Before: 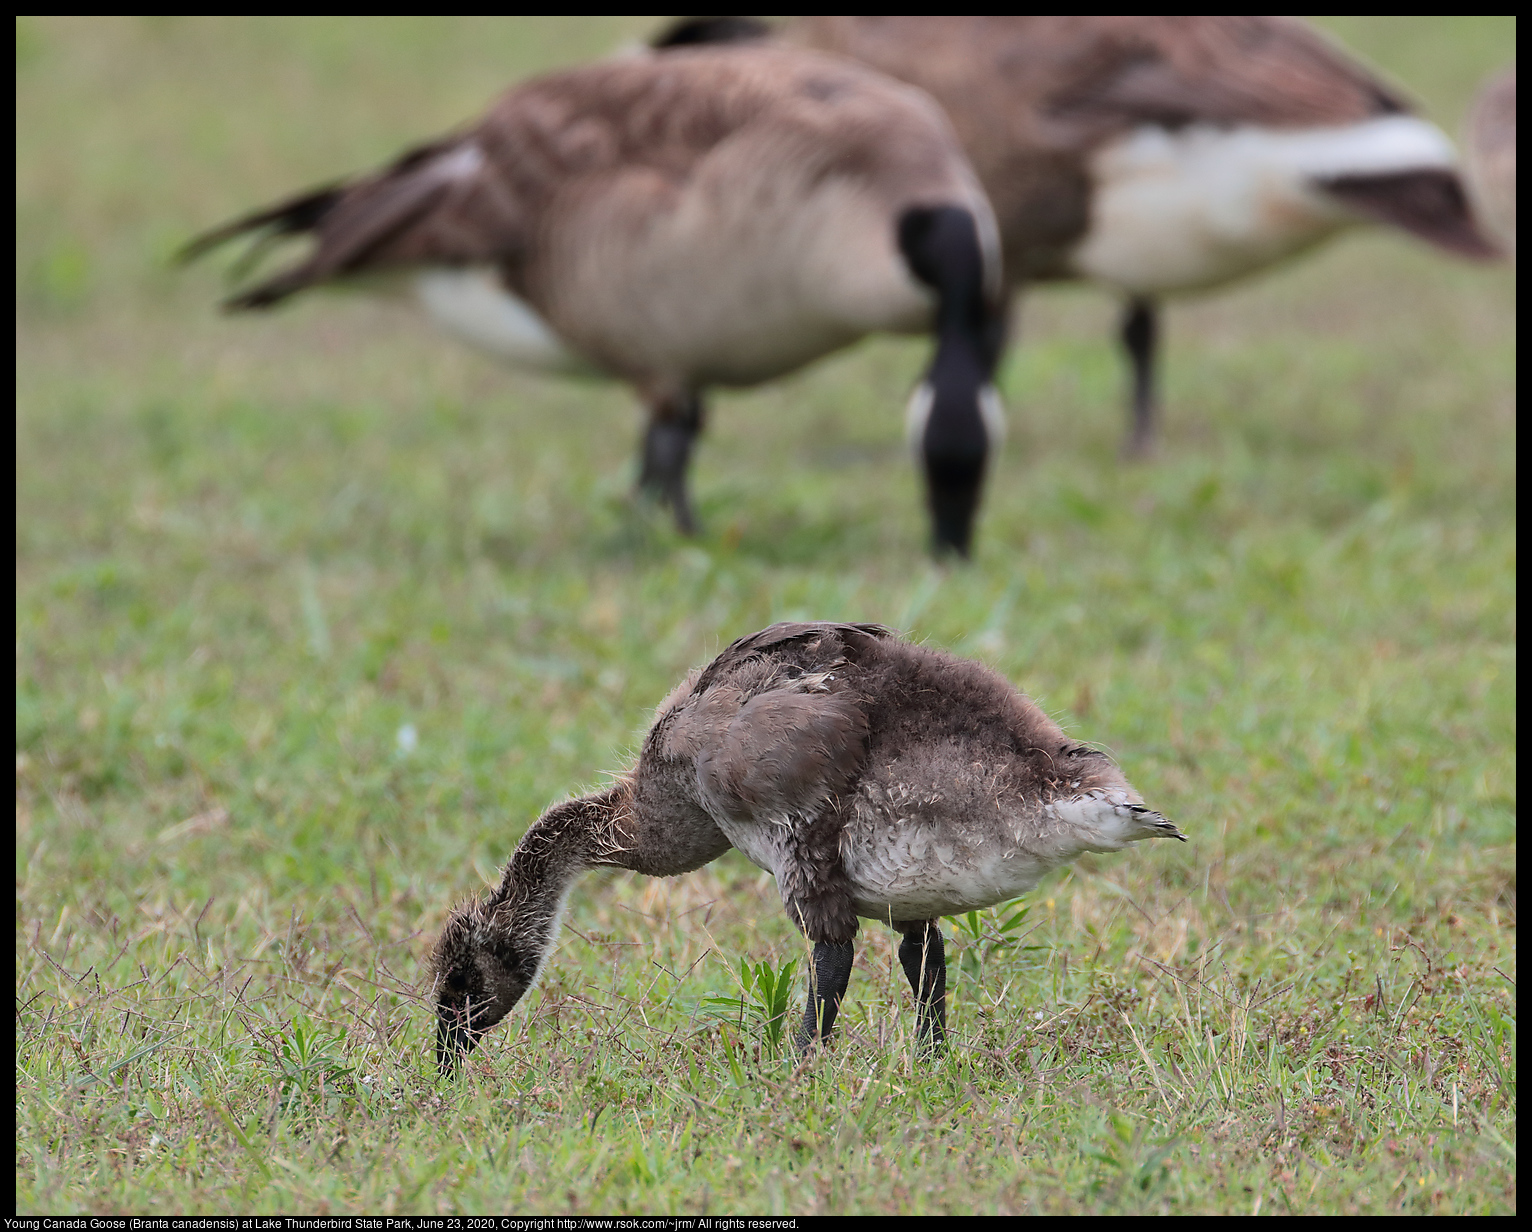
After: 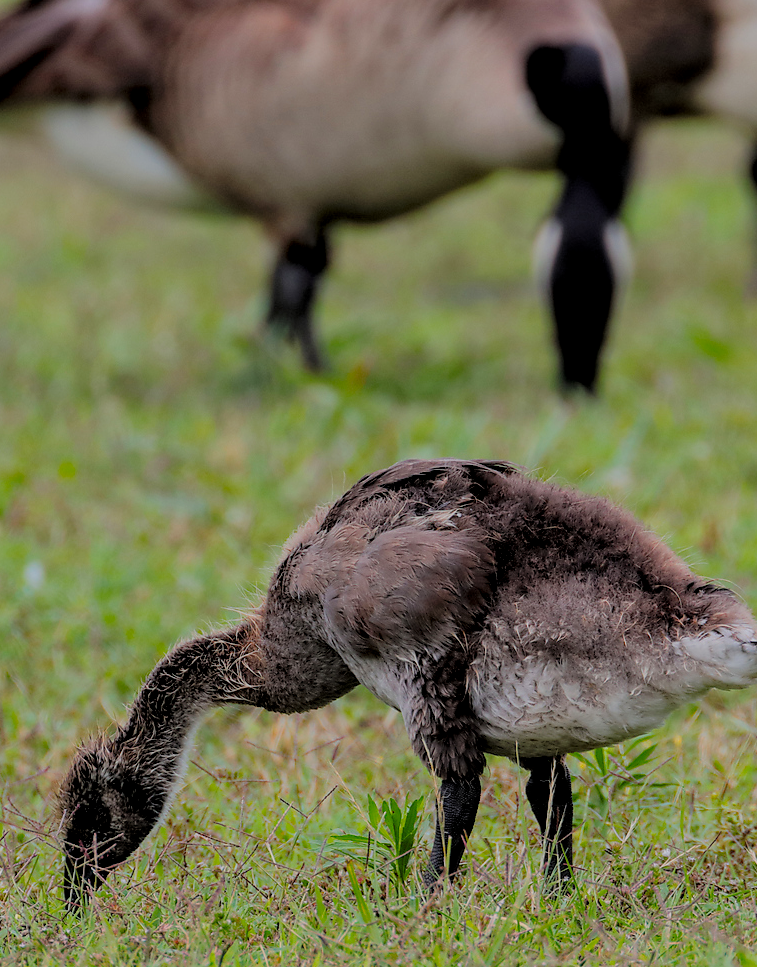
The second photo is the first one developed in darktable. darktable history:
filmic rgb: black relative exposure -4.4 EV, white relative exposure 5 EV, threshold 3 EV, hardness 2.23, latitude 40.06%, contrast 1.15, highlights saturation mix 10%, shadows ↔ highlights balance 1.04%, preserve chrominance RGB euclidean norm (legacy), color science v4 (2020), enable highlight reconstruction true
crop and rotate: angle 0.02°, left 24.353%, top 13.219%, right 26.156%, bottom 8.224%
local contrast: on, module defaults
